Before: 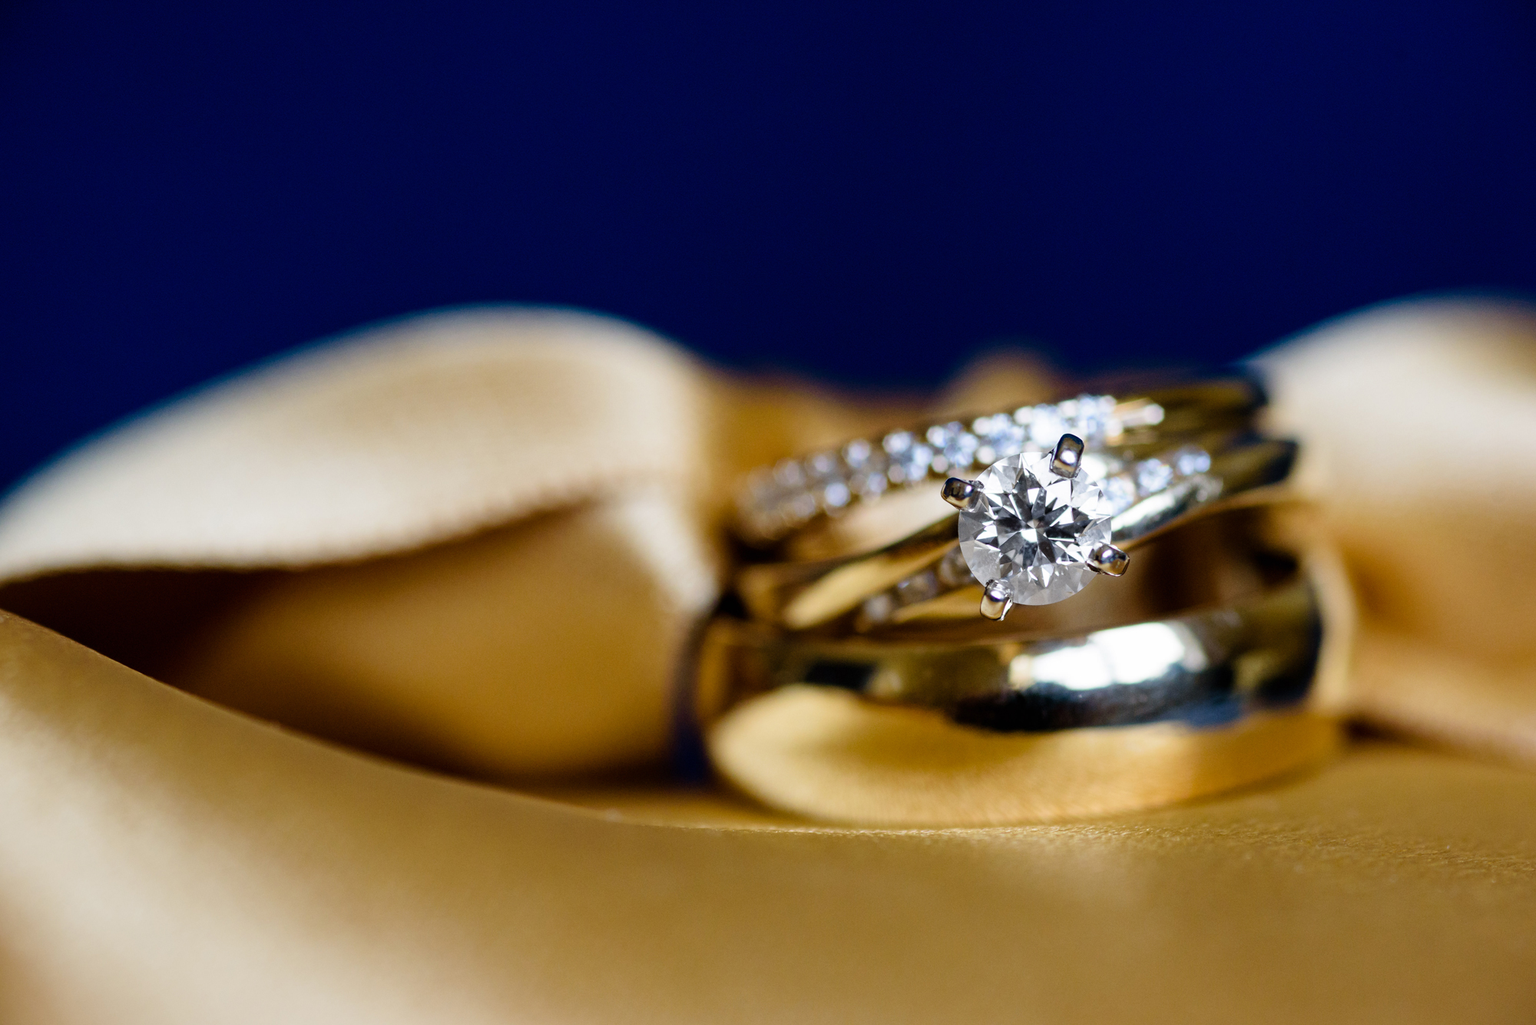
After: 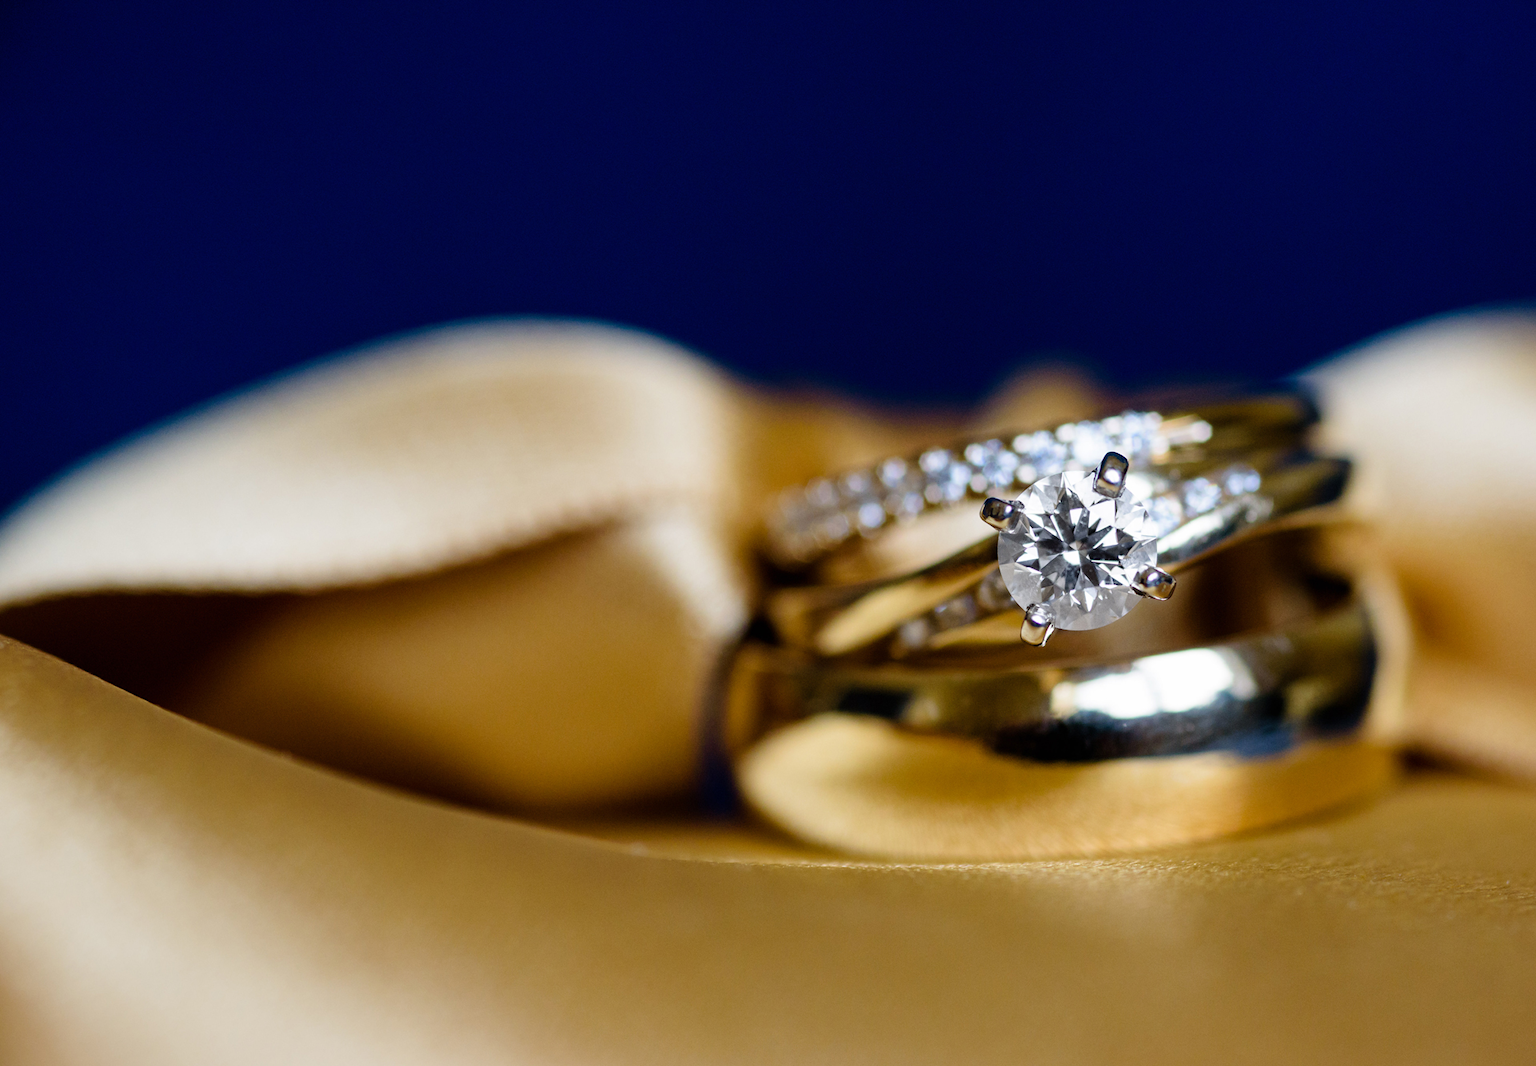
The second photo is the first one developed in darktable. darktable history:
crop: right 3.933%, bottom 0.037%
